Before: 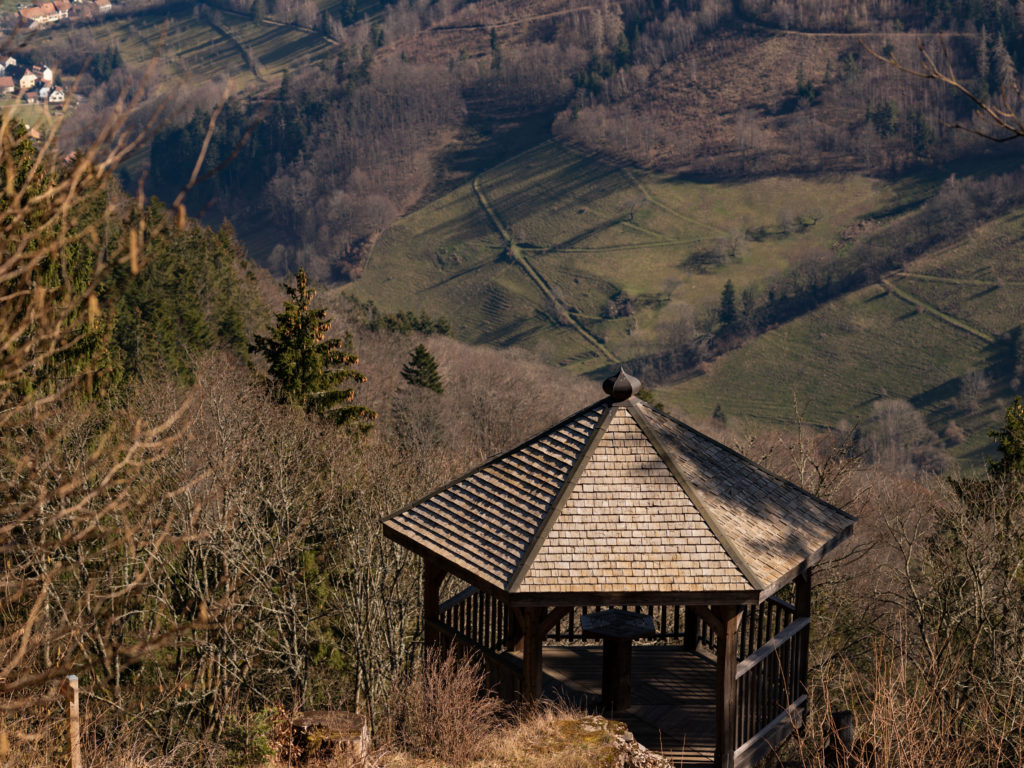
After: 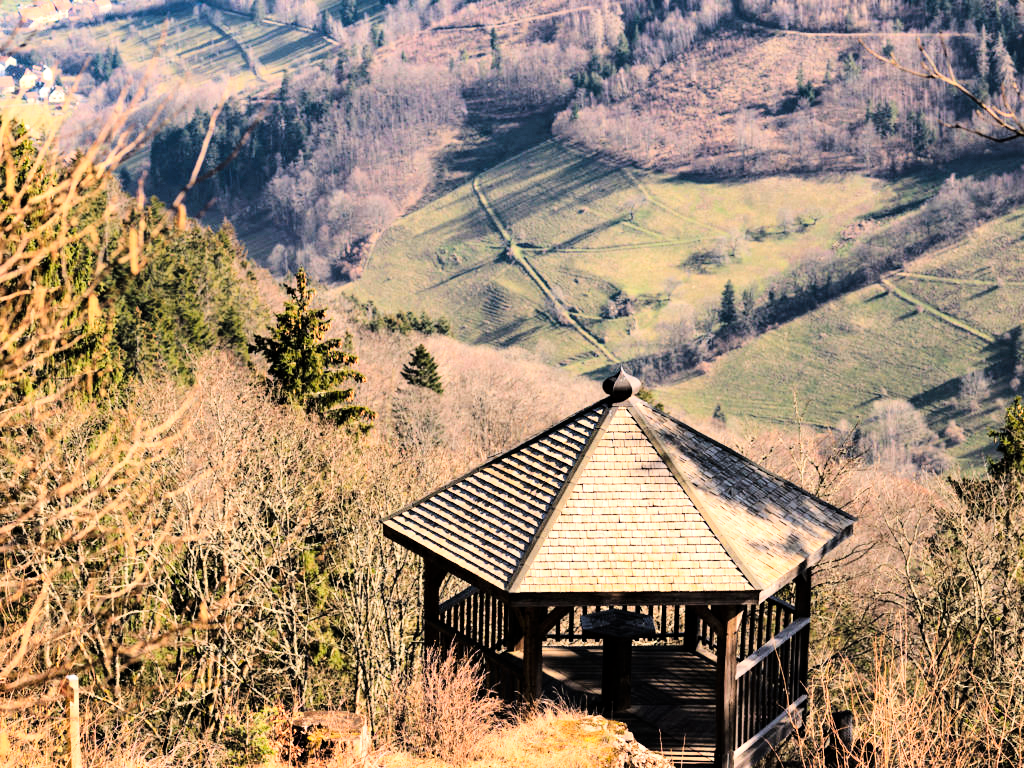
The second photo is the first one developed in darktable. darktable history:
tone curve: curves: ch0 [(0, 0) (0.004, 0) (0.133, 0.071) (0.325, 0.456) (0.832, 0.957) (1, 1)], color space Lab, linked channels, preserve colors none
exposure: black level correction 0, exposure 1.1 EV, compensate exposure bias true, compensate highlight preservation false
